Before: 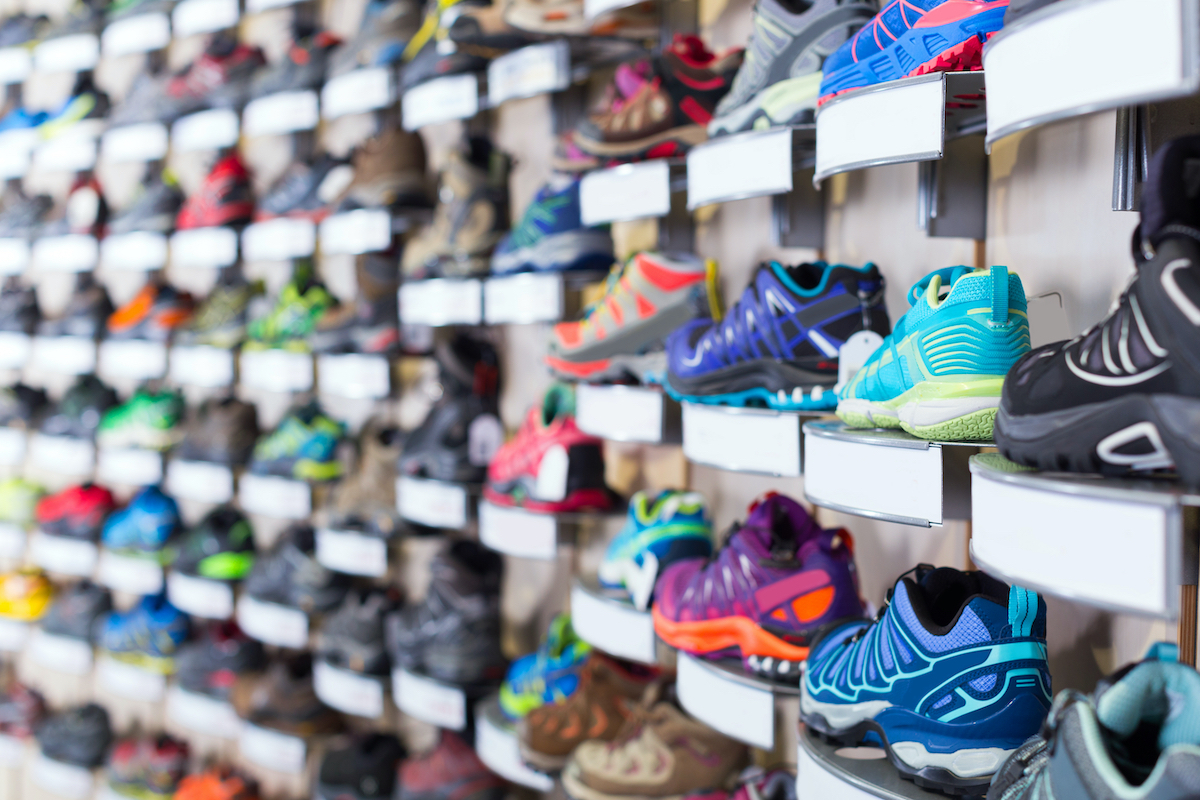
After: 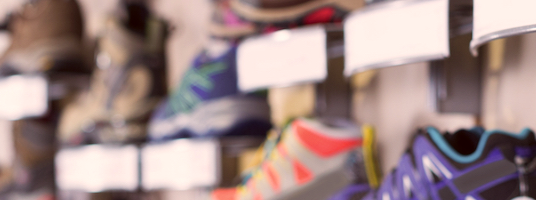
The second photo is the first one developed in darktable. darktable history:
crop: left 28.64%, top 16.832%, right 26.637%, bottom 58.055%
color correction: highlights a* 10.21, highlights b* 9.79, shadows a* 8.61, shadows b* 7.88, saturation 0.8
